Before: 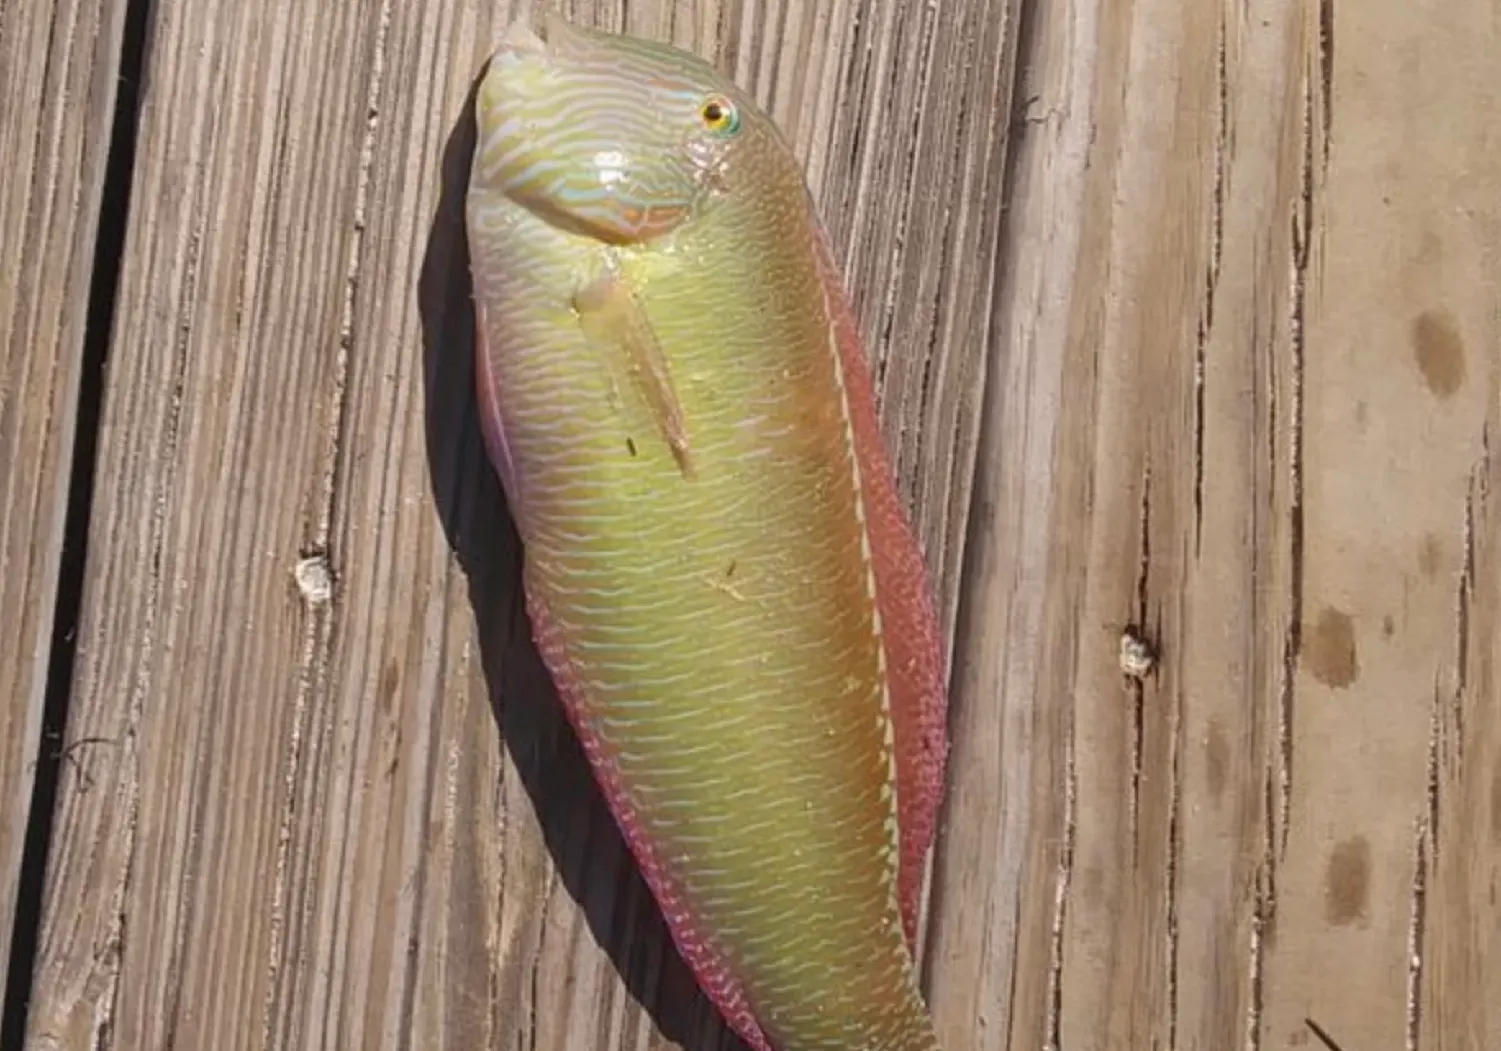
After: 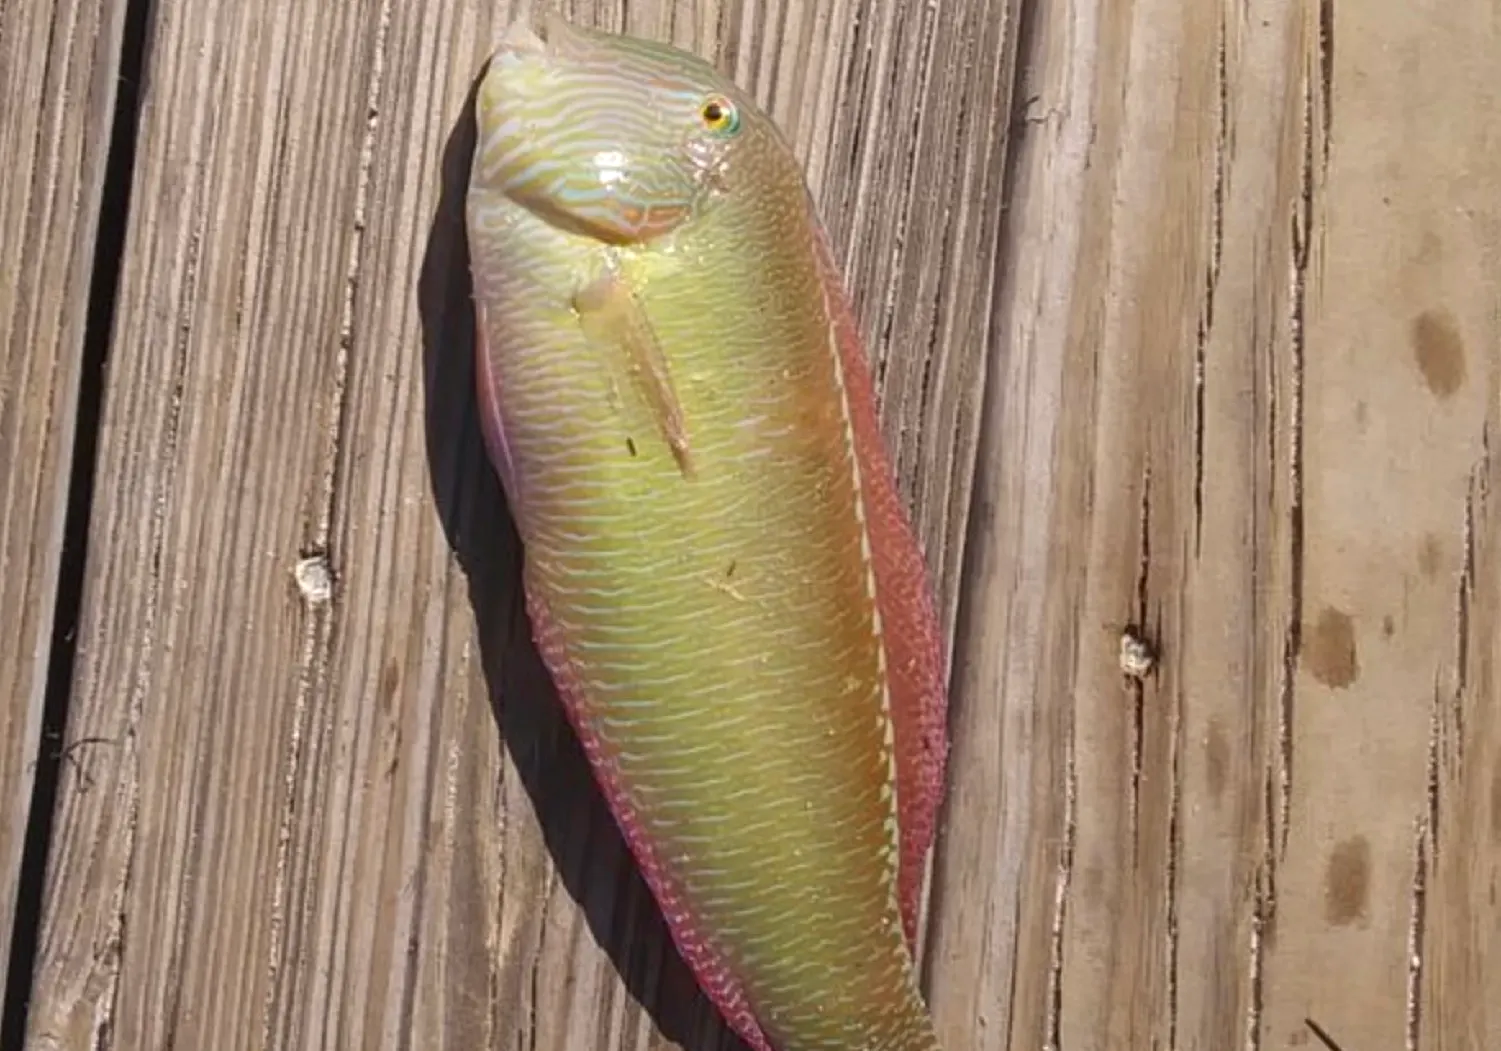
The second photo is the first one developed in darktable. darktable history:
exposure: exposure 0.15 EV, compensate highlight preservation false
contrast brightness saturation: contrast 0.03, brightness -0.04
